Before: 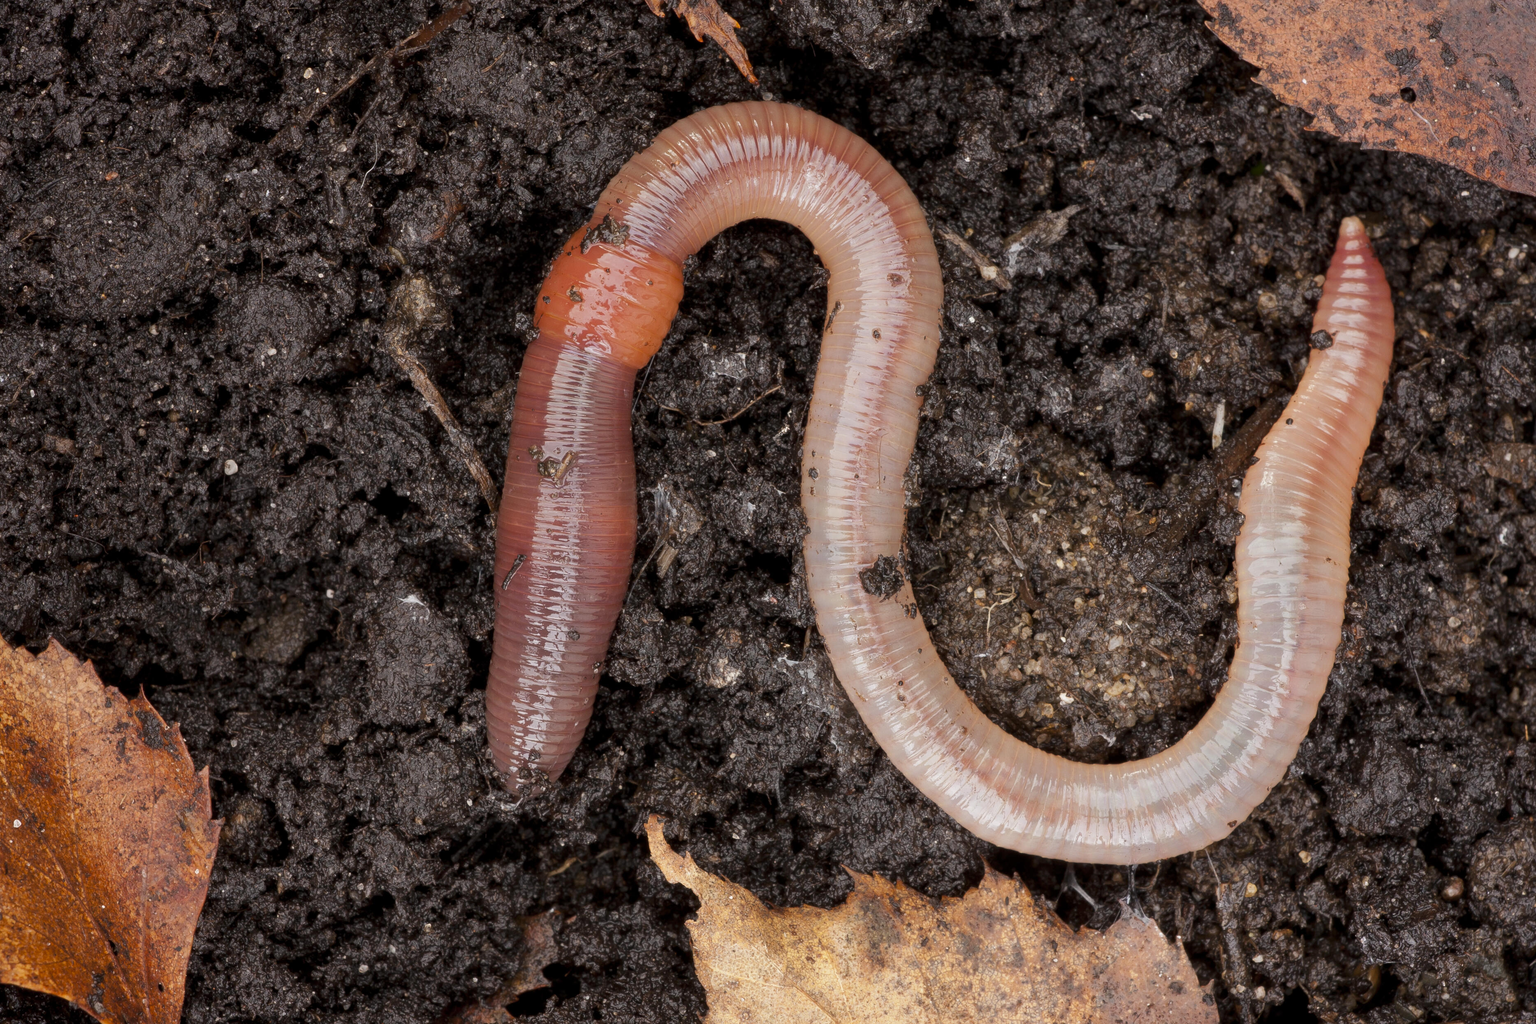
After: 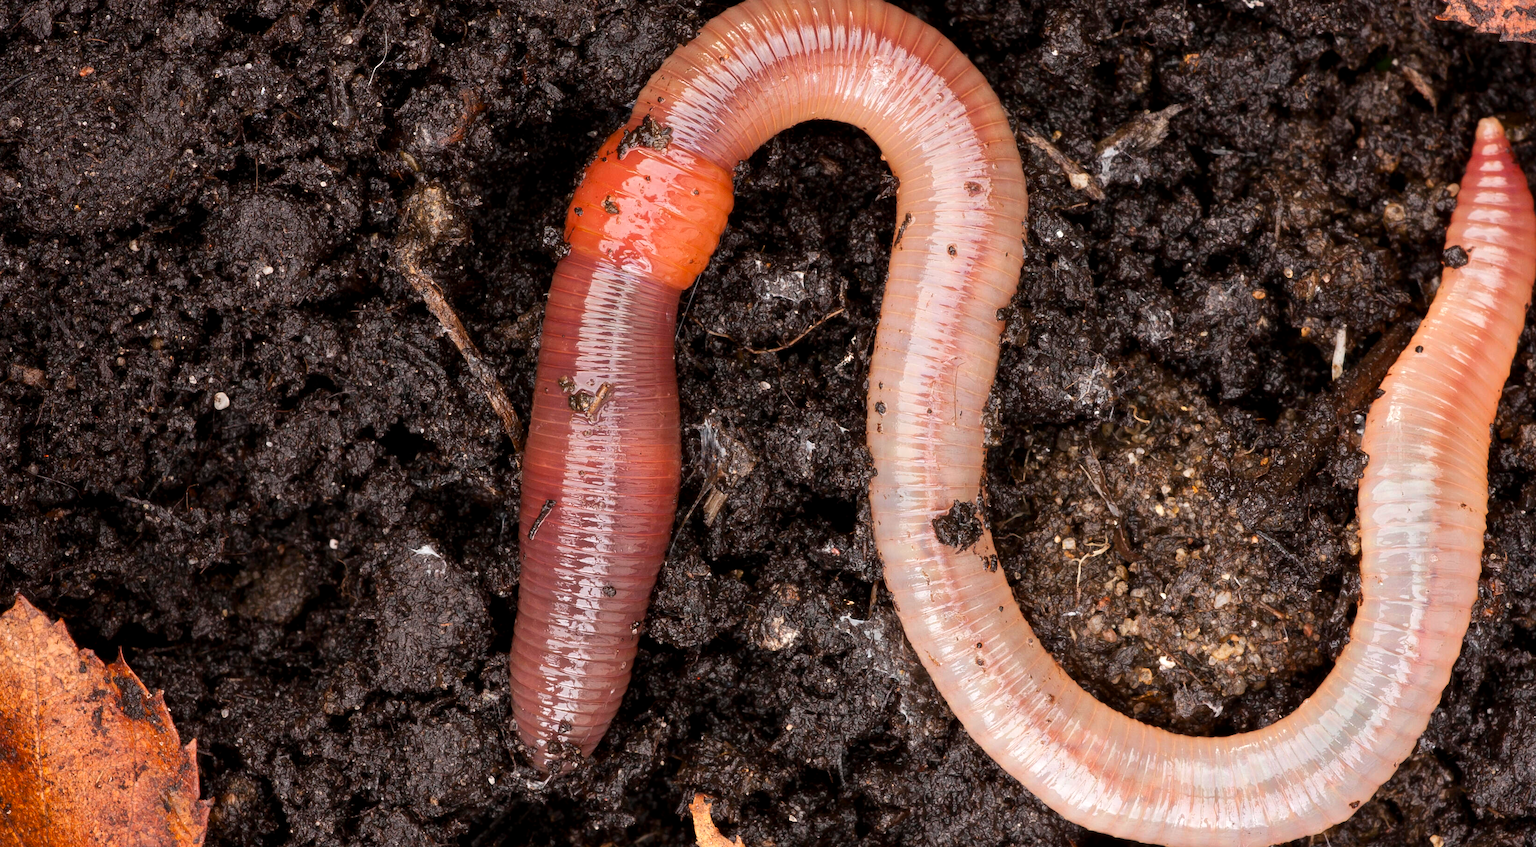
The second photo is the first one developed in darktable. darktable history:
contrast brightness saturation: contrast 0.041, saturation 0.162
tone equalizer: -8 EV -0.452 EV, -7 EV -0.406 EV, -6 EV -0.357 EV, -5 EV -0.222 EV, -3 EV 0.215 EV, -2 EV 0.362 EV, -1 EV 0.38 EV, +0 EV 0.425 EV, edges refinement/feathering 500, mask exposure compensation -1.57 EV, preserve details no
crop and rotate: left 2.327%, top 11.052%, right 9.271%, bottom 15.758%
